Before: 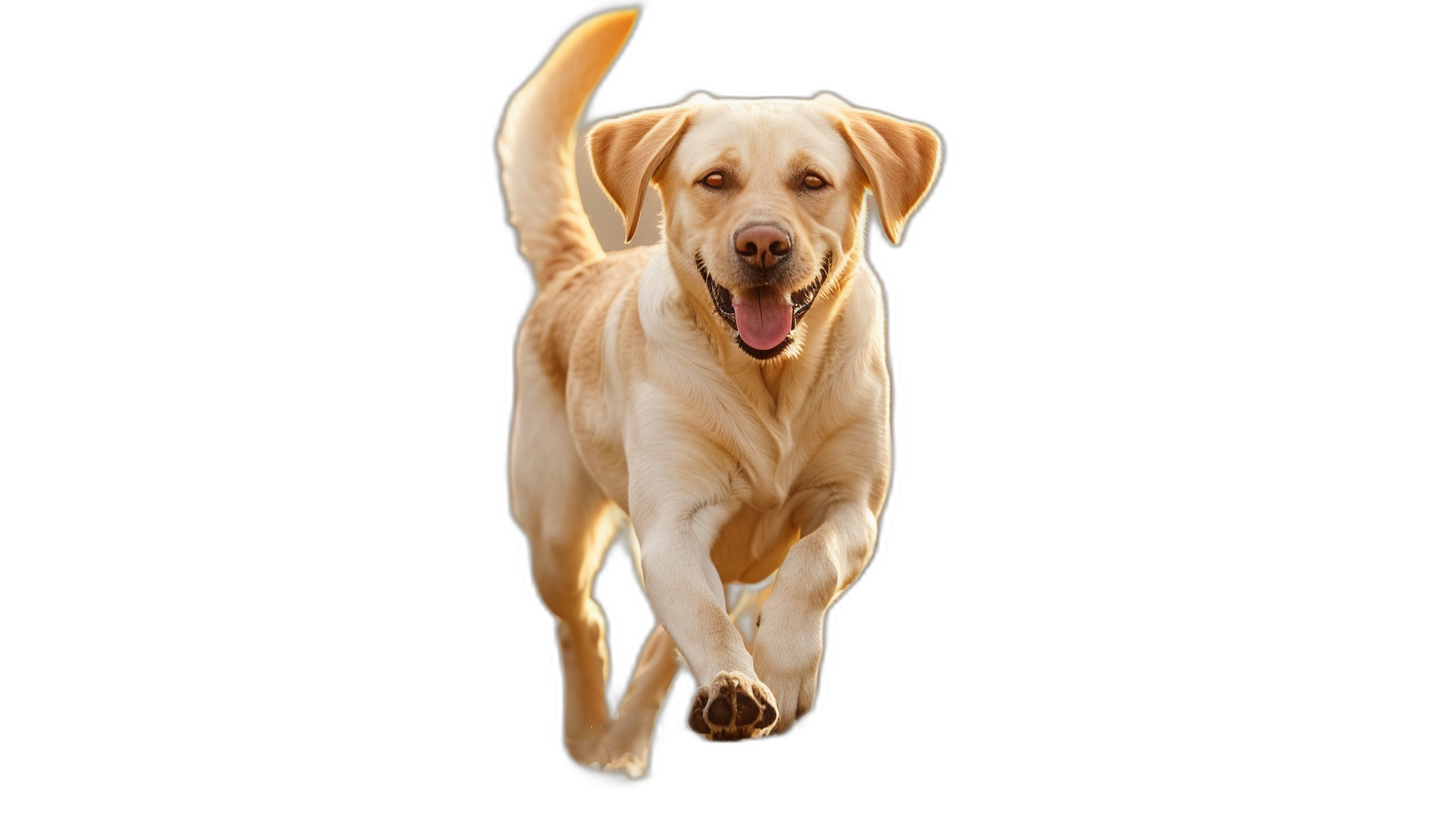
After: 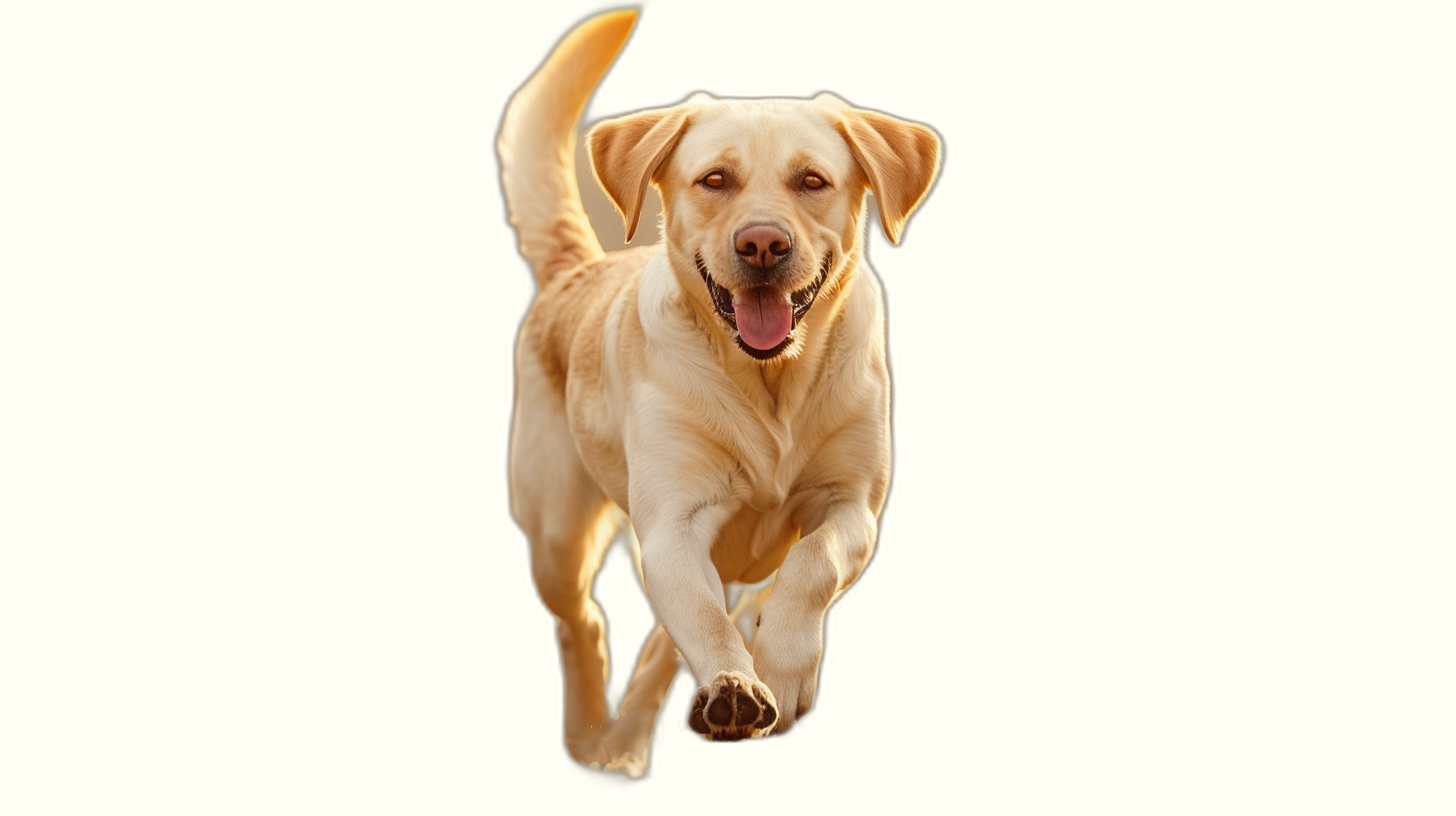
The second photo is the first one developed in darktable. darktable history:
color correction: highlights a* -1.03, highlights b* 4.51, shadows a* 3.61
